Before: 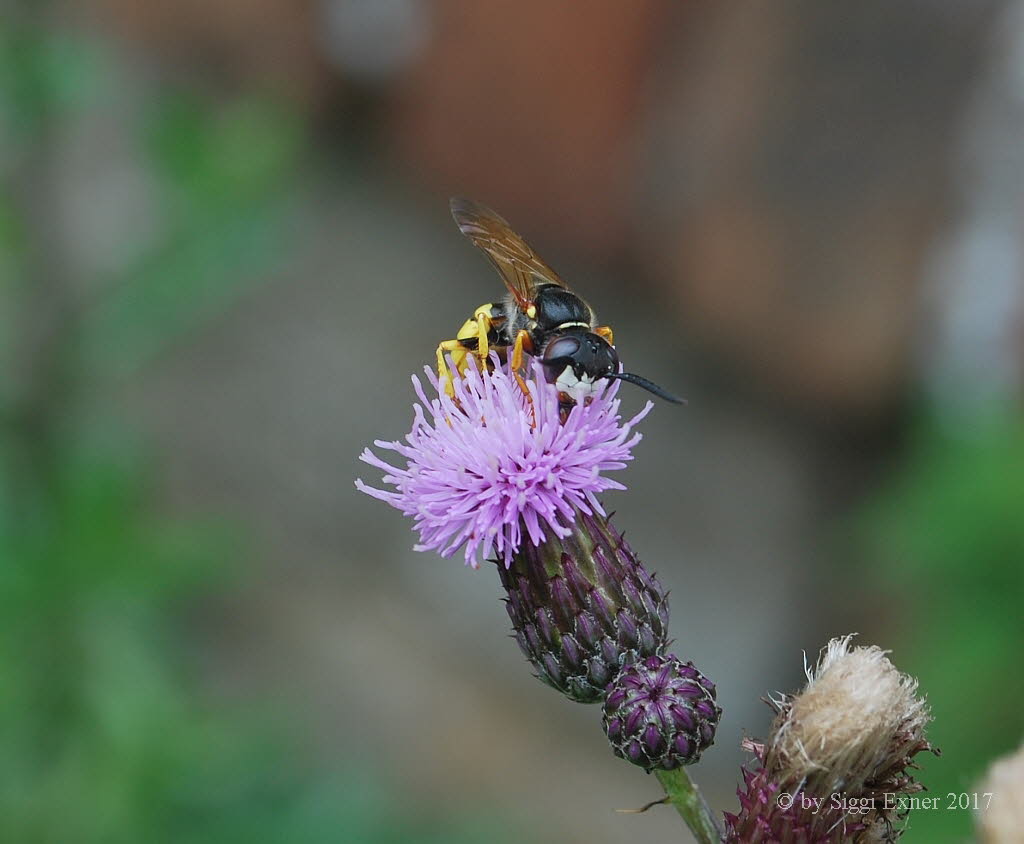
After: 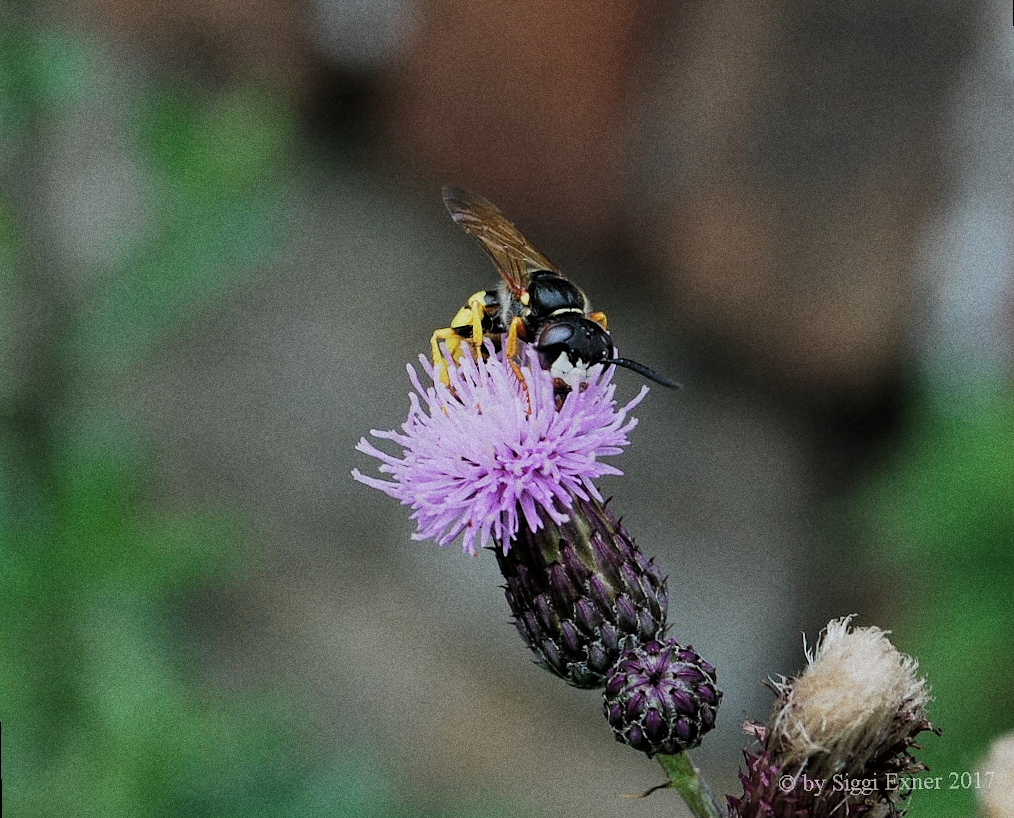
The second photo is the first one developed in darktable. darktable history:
grain: coarseness 0.09 ISO, strength 40%
rotate and perspective: rotation -1°, crop left 0.011, crop right 0.989, crop top 0.025, crop bottom 0.975
filmic rgb: black relative exposure -5 EV, hardness 2.88, contrast 1.3, highlights saturation mix -30%
fill light: on, module defaults
